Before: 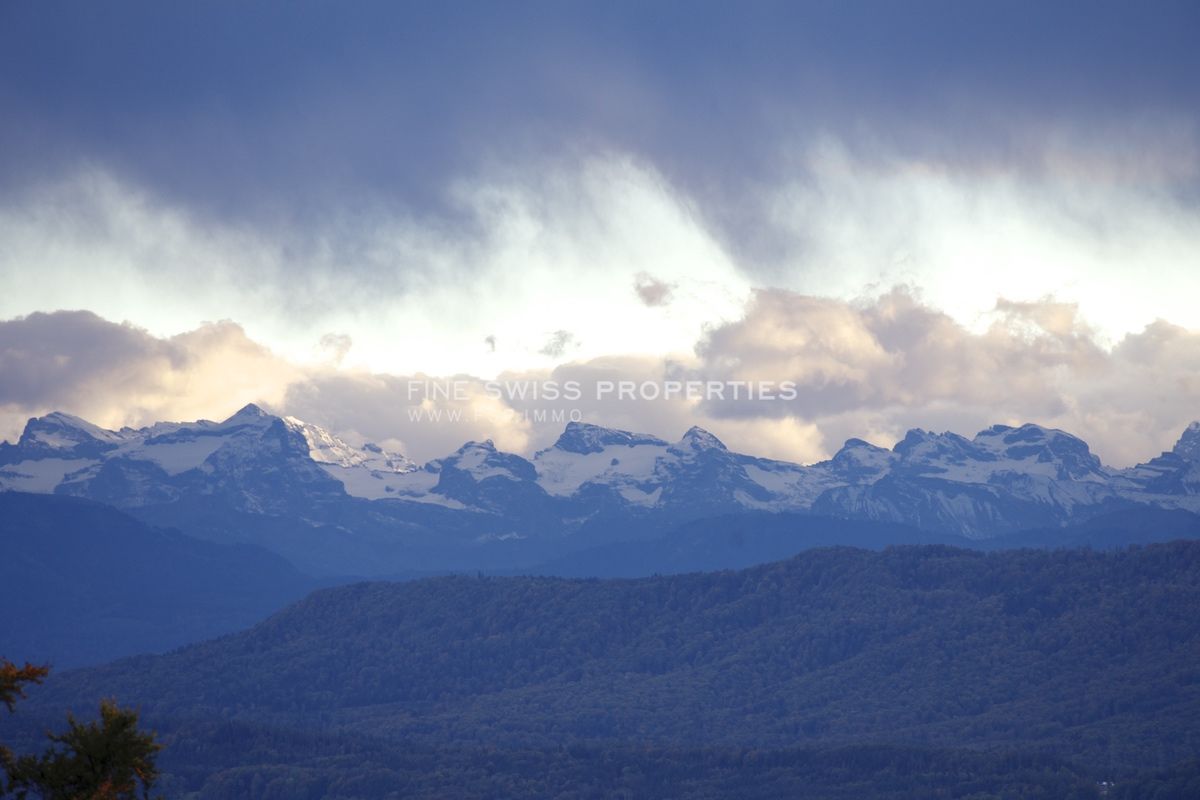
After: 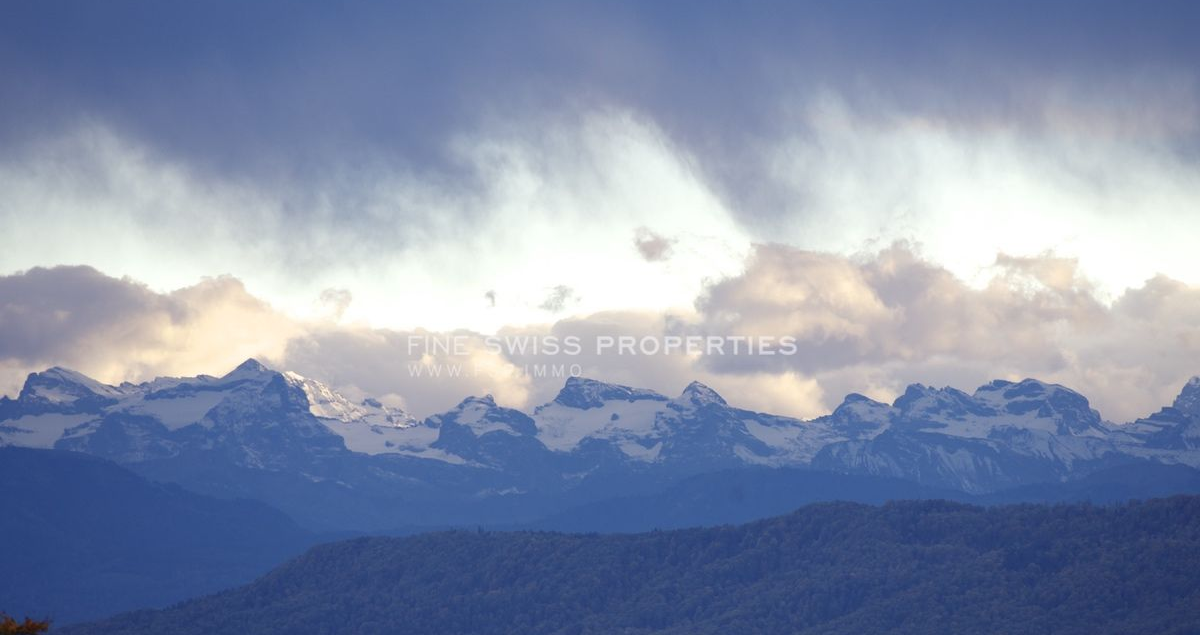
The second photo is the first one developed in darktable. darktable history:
crop and rotate: top 5.659%, bottom 14.95%
